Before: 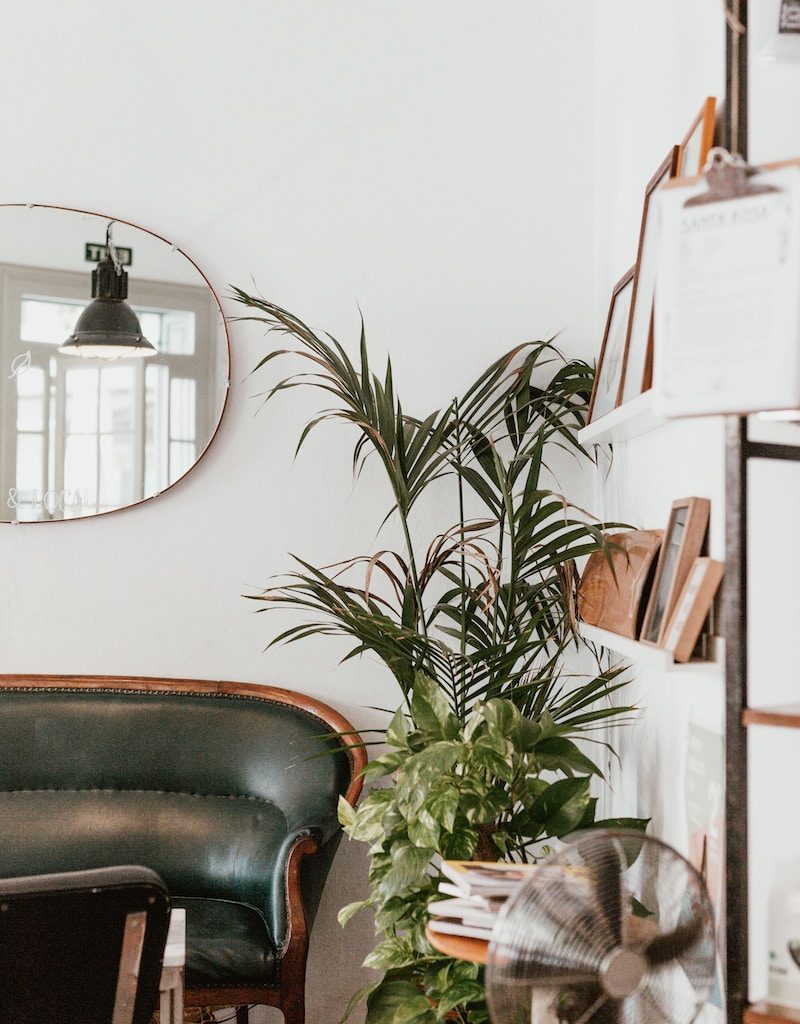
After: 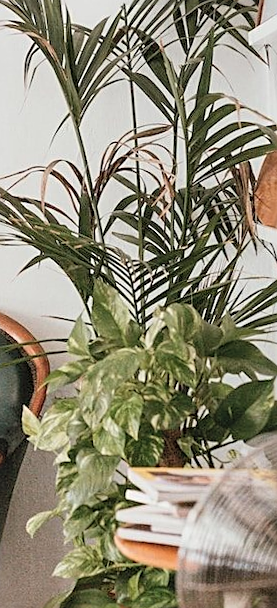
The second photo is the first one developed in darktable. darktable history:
sharpen: on, module defaults
rotate and perspective: rotation -2.22°, lens shift (horizontal) -0.022, automatic cropping off
contrast brightness saturation: brightness 0.15
crop: left 40.878%, top 39.176%, right 25.993%, bottom 3.081%
